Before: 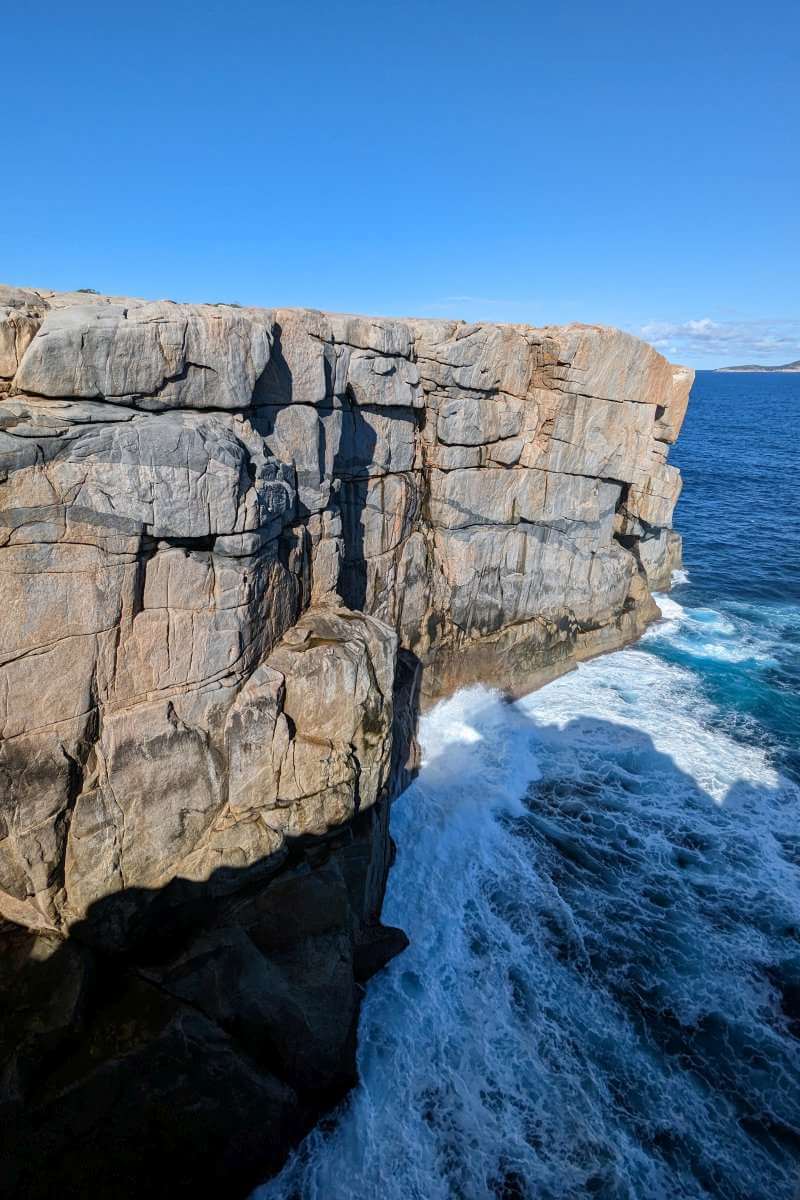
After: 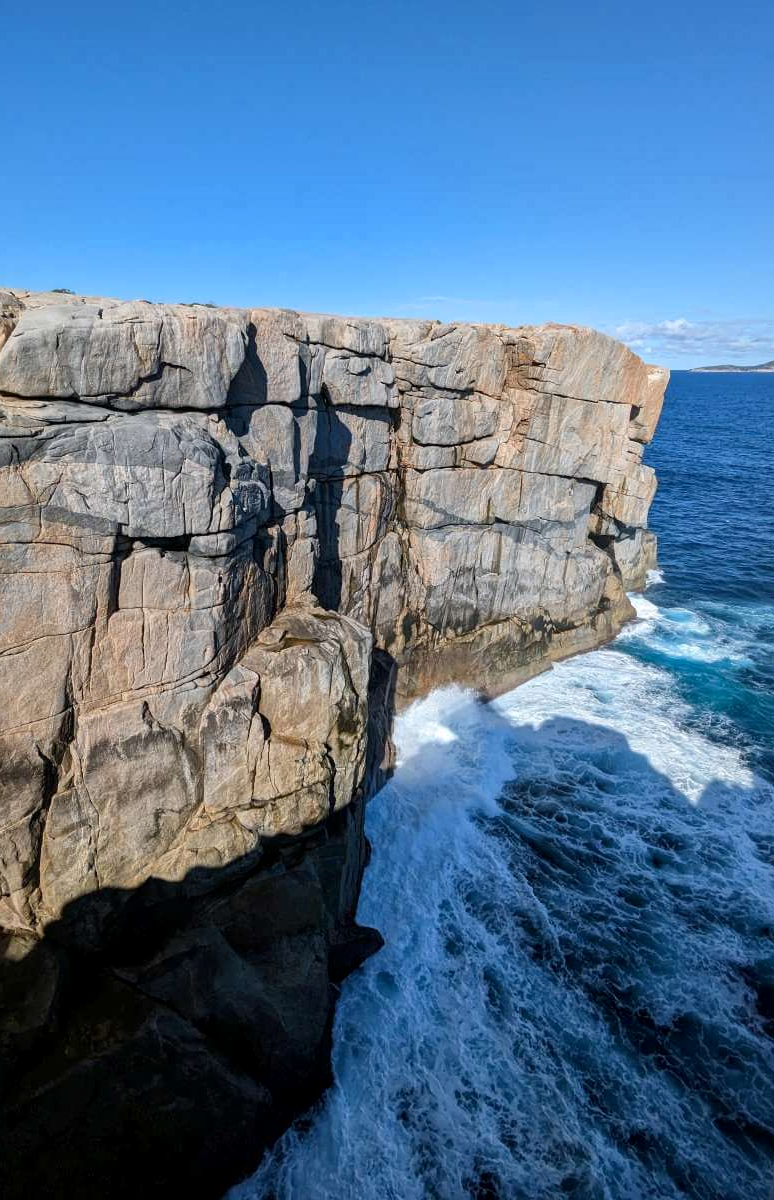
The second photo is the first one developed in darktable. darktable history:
crop and rotate: left 3.238%
local contrast: mode bilateral grid, contrast 20, coarseness 50, detail 120%, midtone range 0.2
